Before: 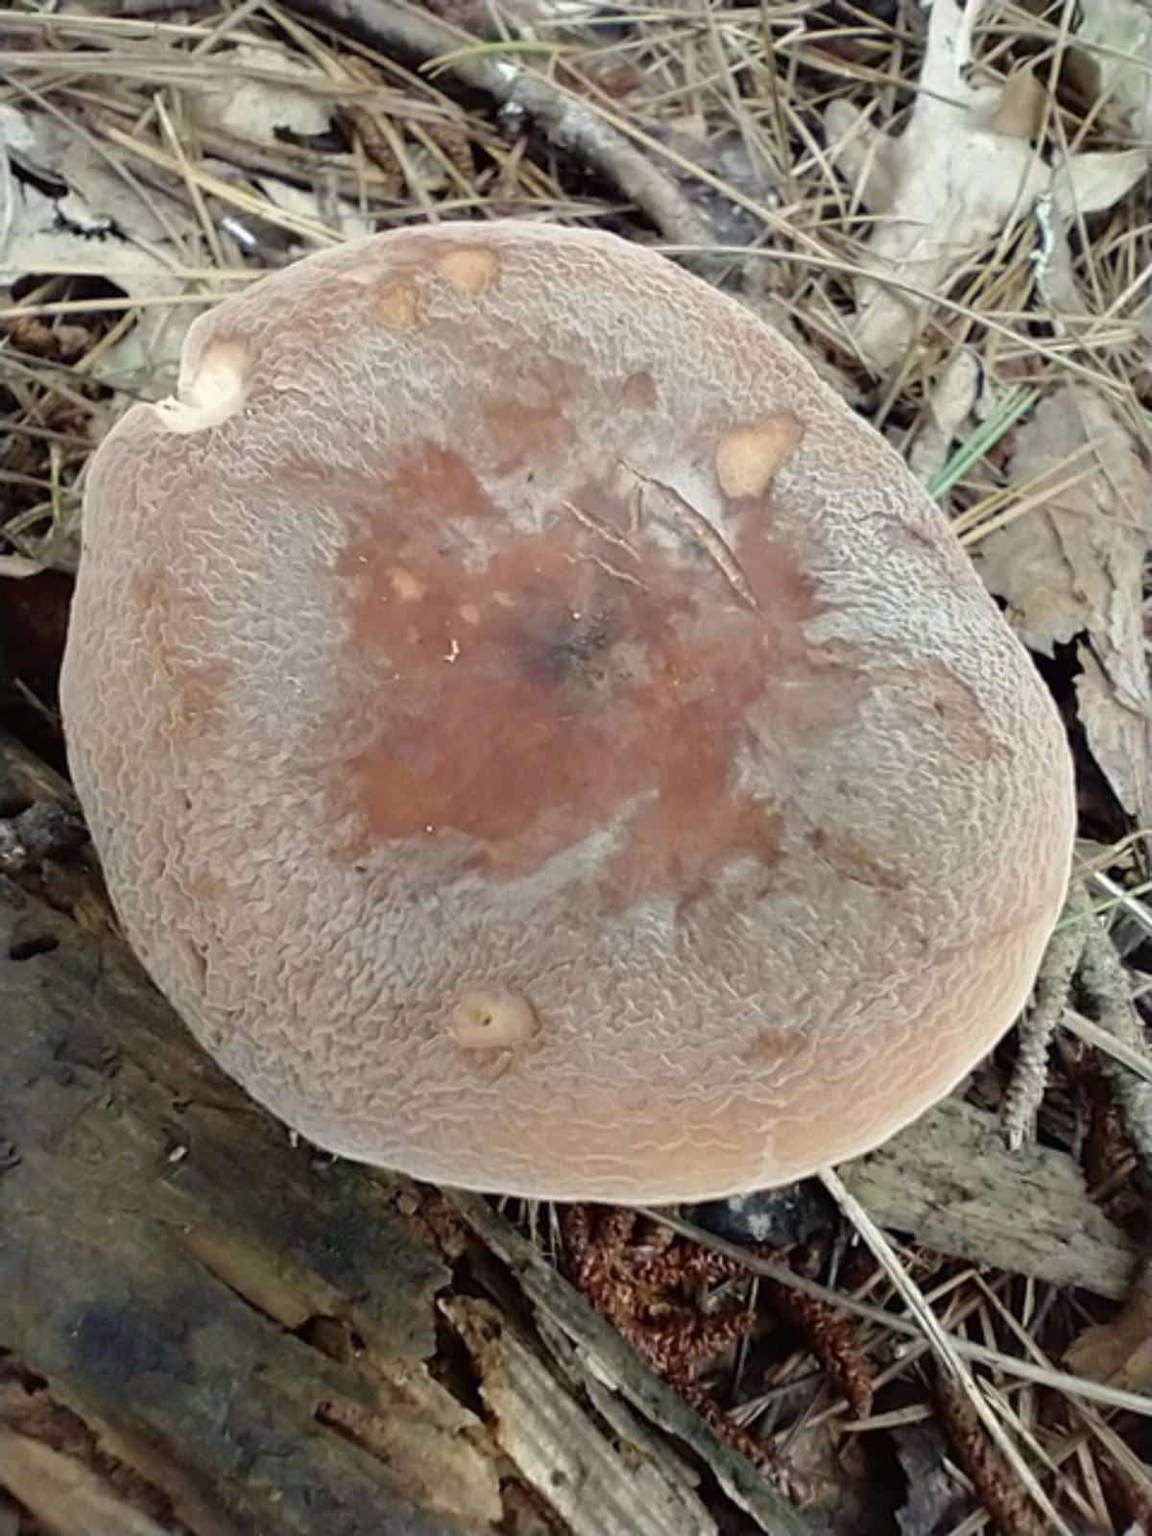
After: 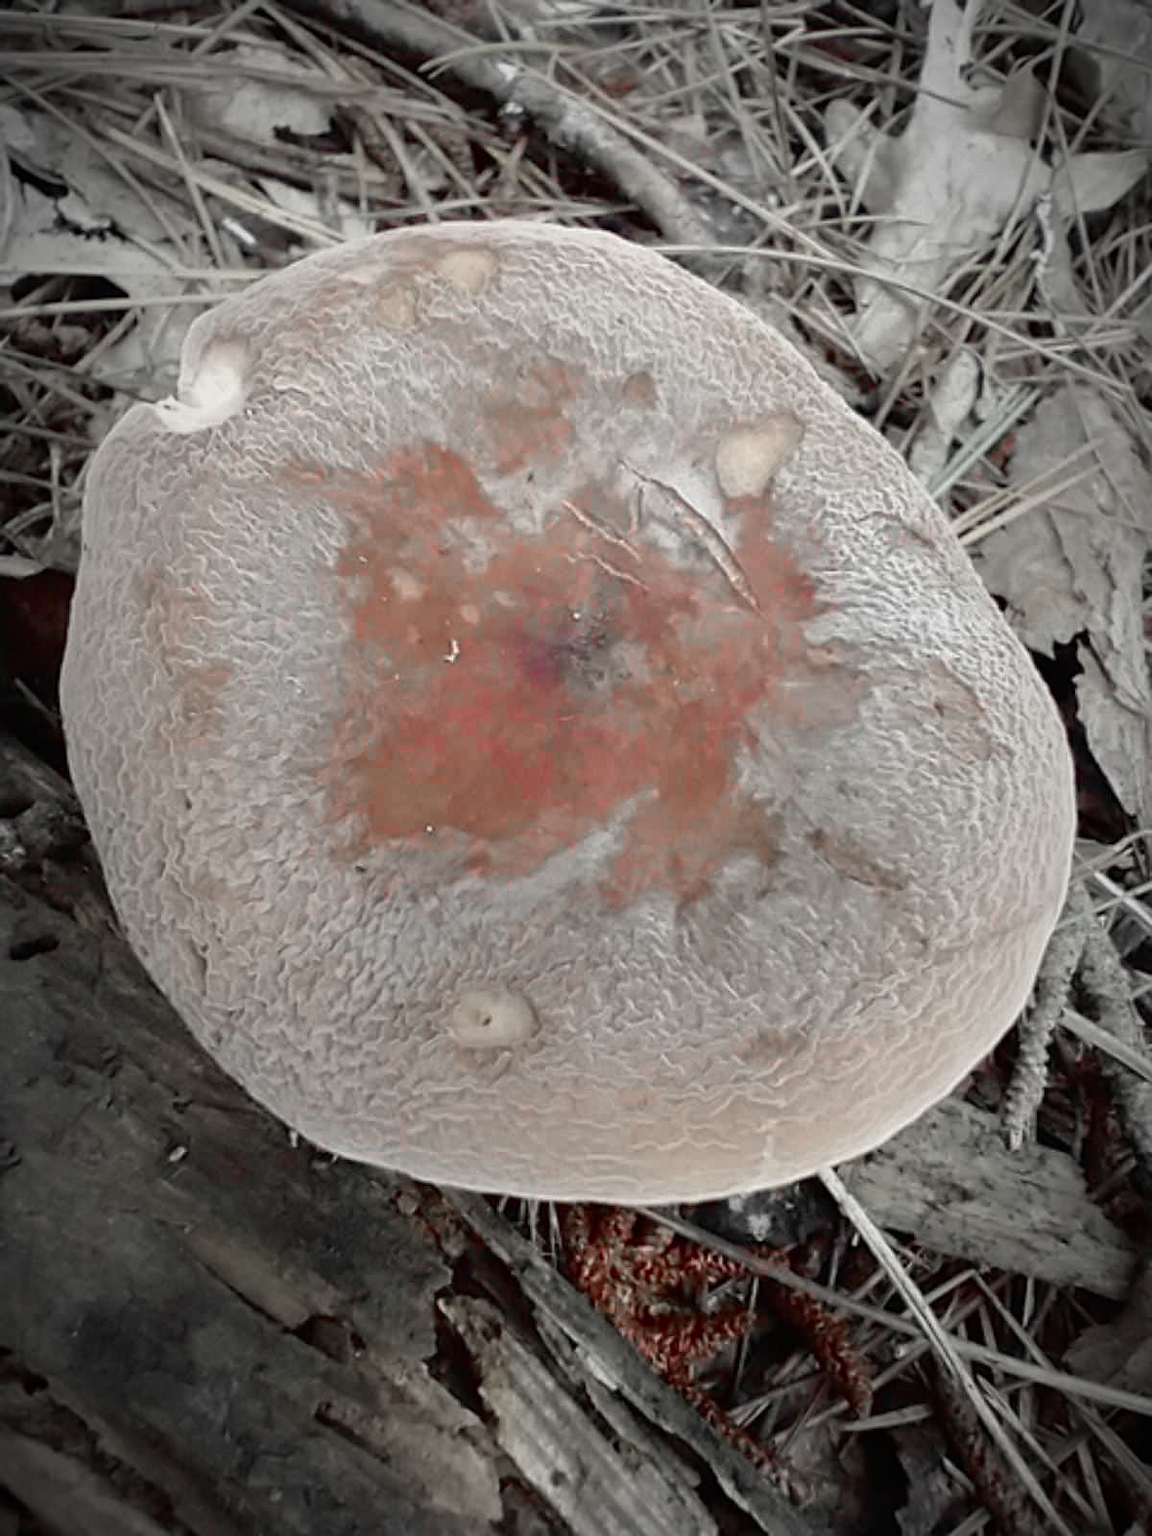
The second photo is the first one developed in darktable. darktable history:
color zones: curves: ch1 [(0, 0.831) (0.08, 0.771) (0.157, 0.268) (0.241, 0.207) (0.562, -0.005) (0.714, -0.013) (0.876, 0.01) (1, 0.831)]
vignetting: fall-off start 67.5%, fall-off radius 67.23%, brightness -0.813, automatic ratio true
sharpen: radius 1, threshold 1
